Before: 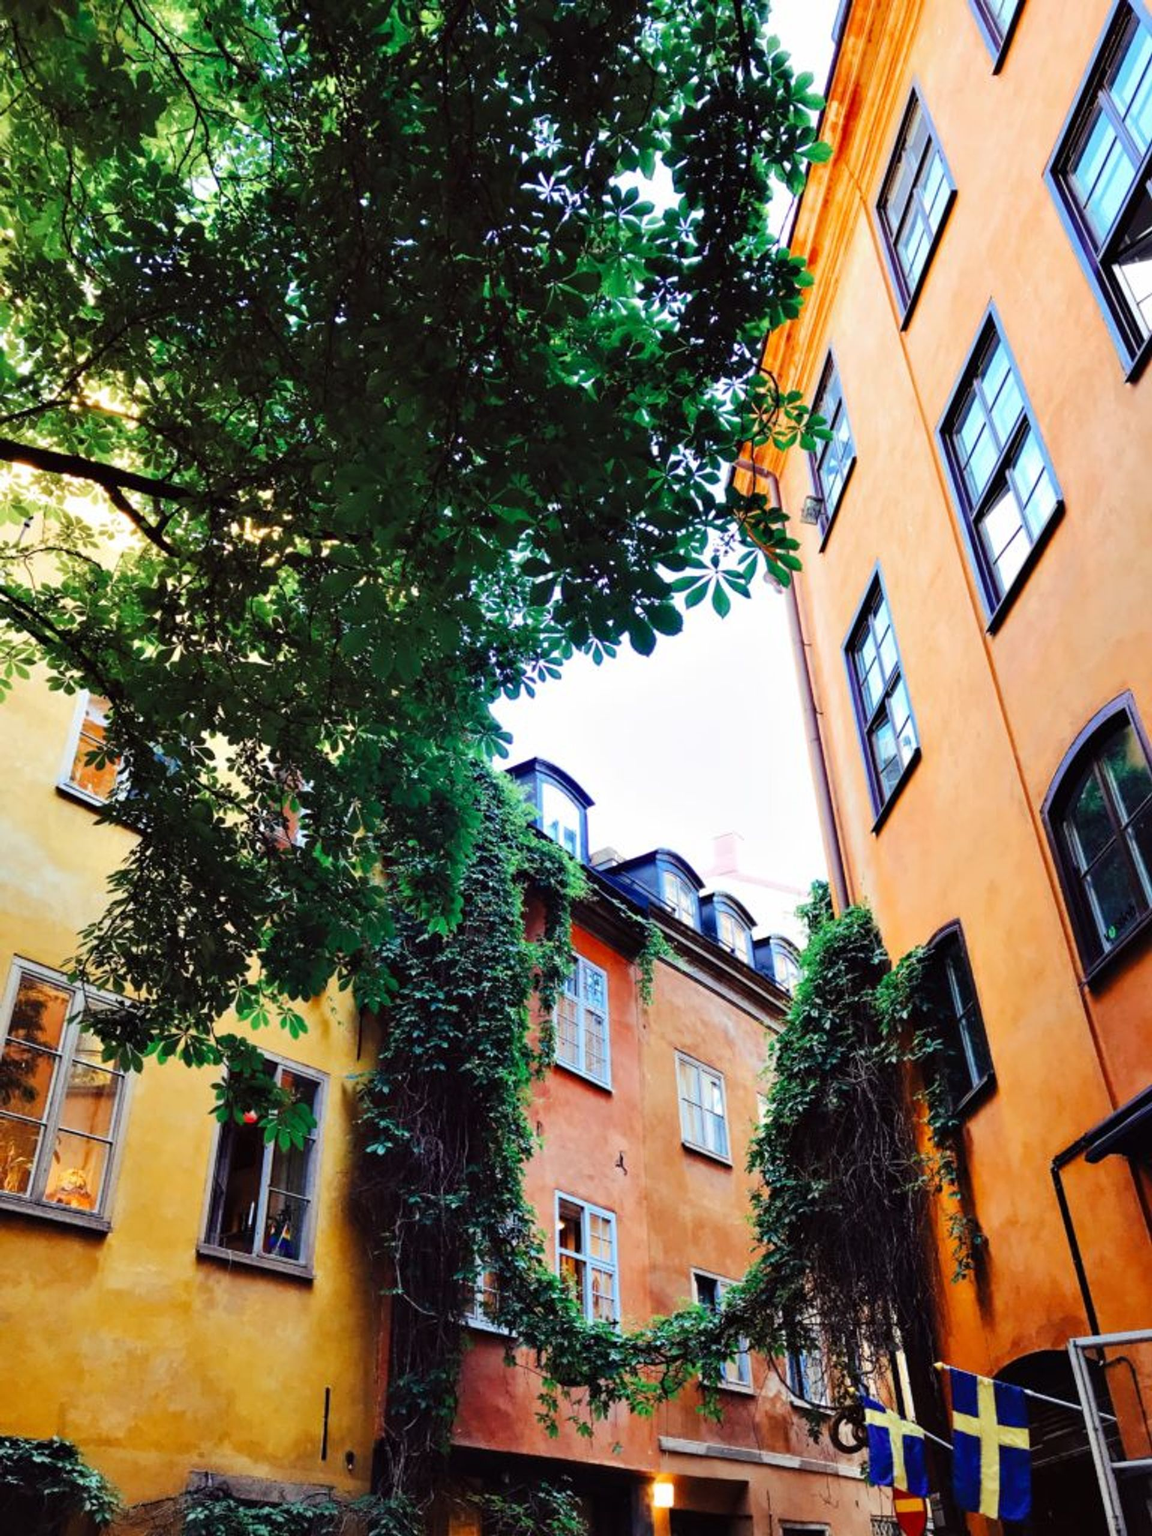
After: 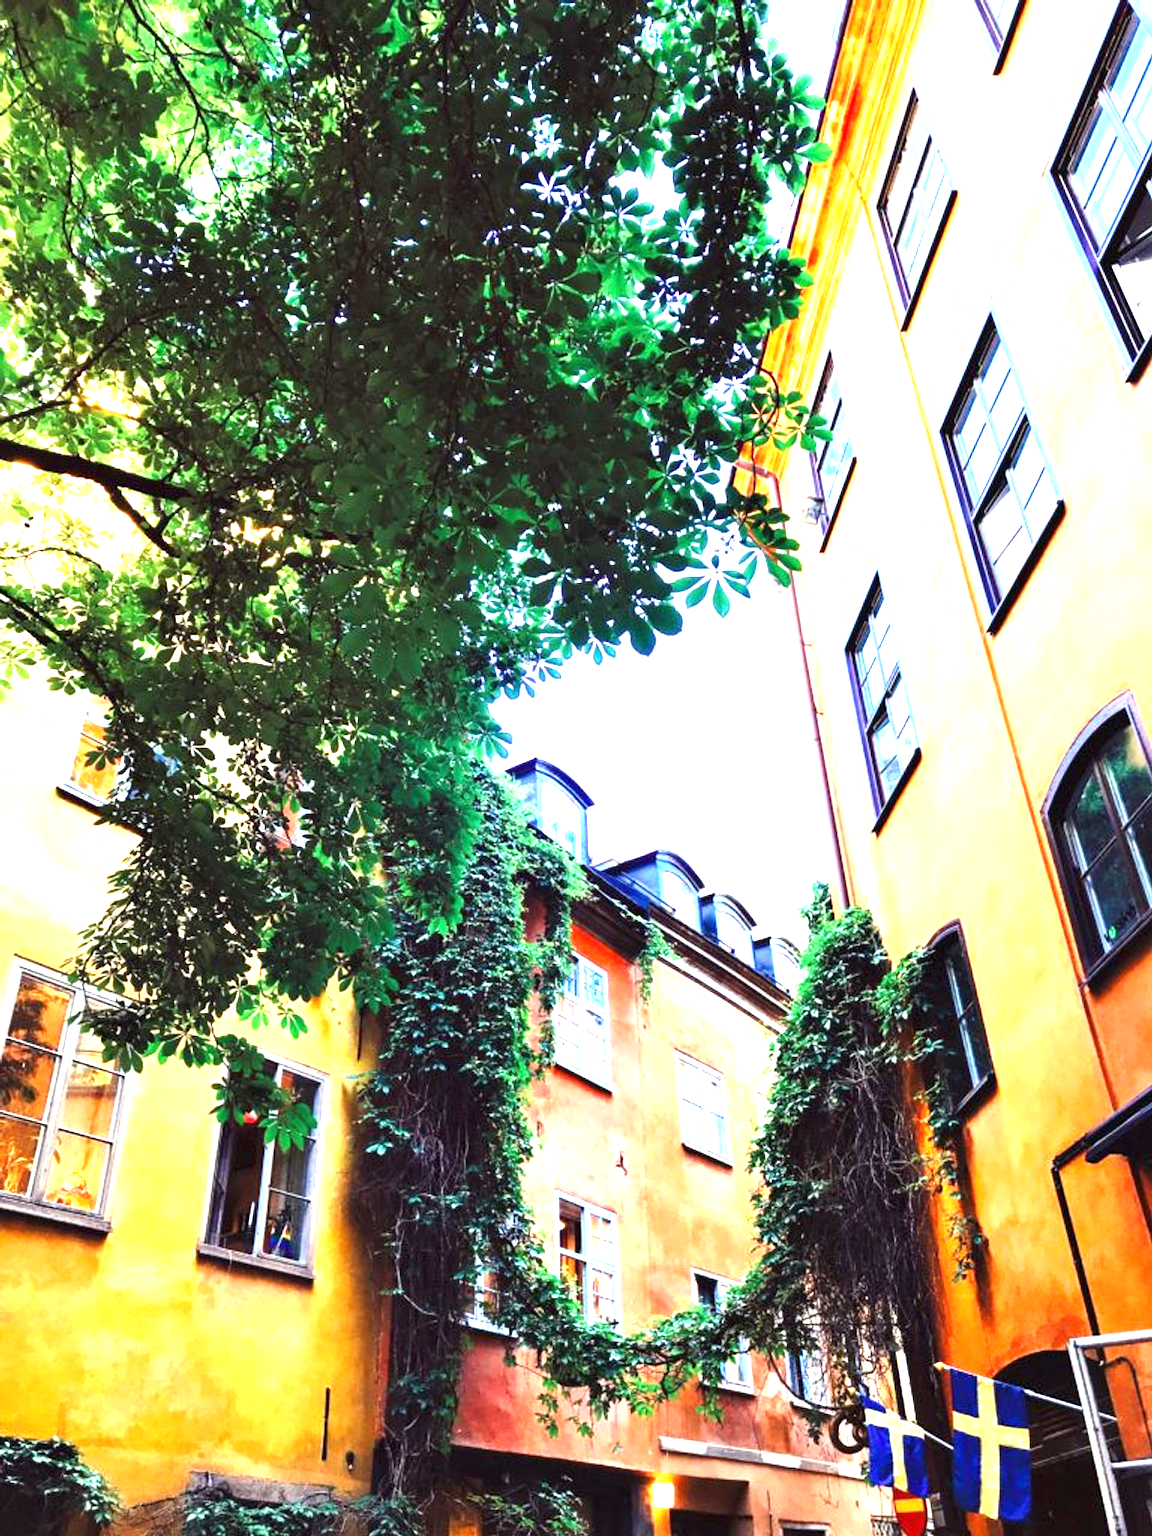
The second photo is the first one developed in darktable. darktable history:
exposure: black level correction 0, exposure 1.6 EV, compensate highlight preservation false
